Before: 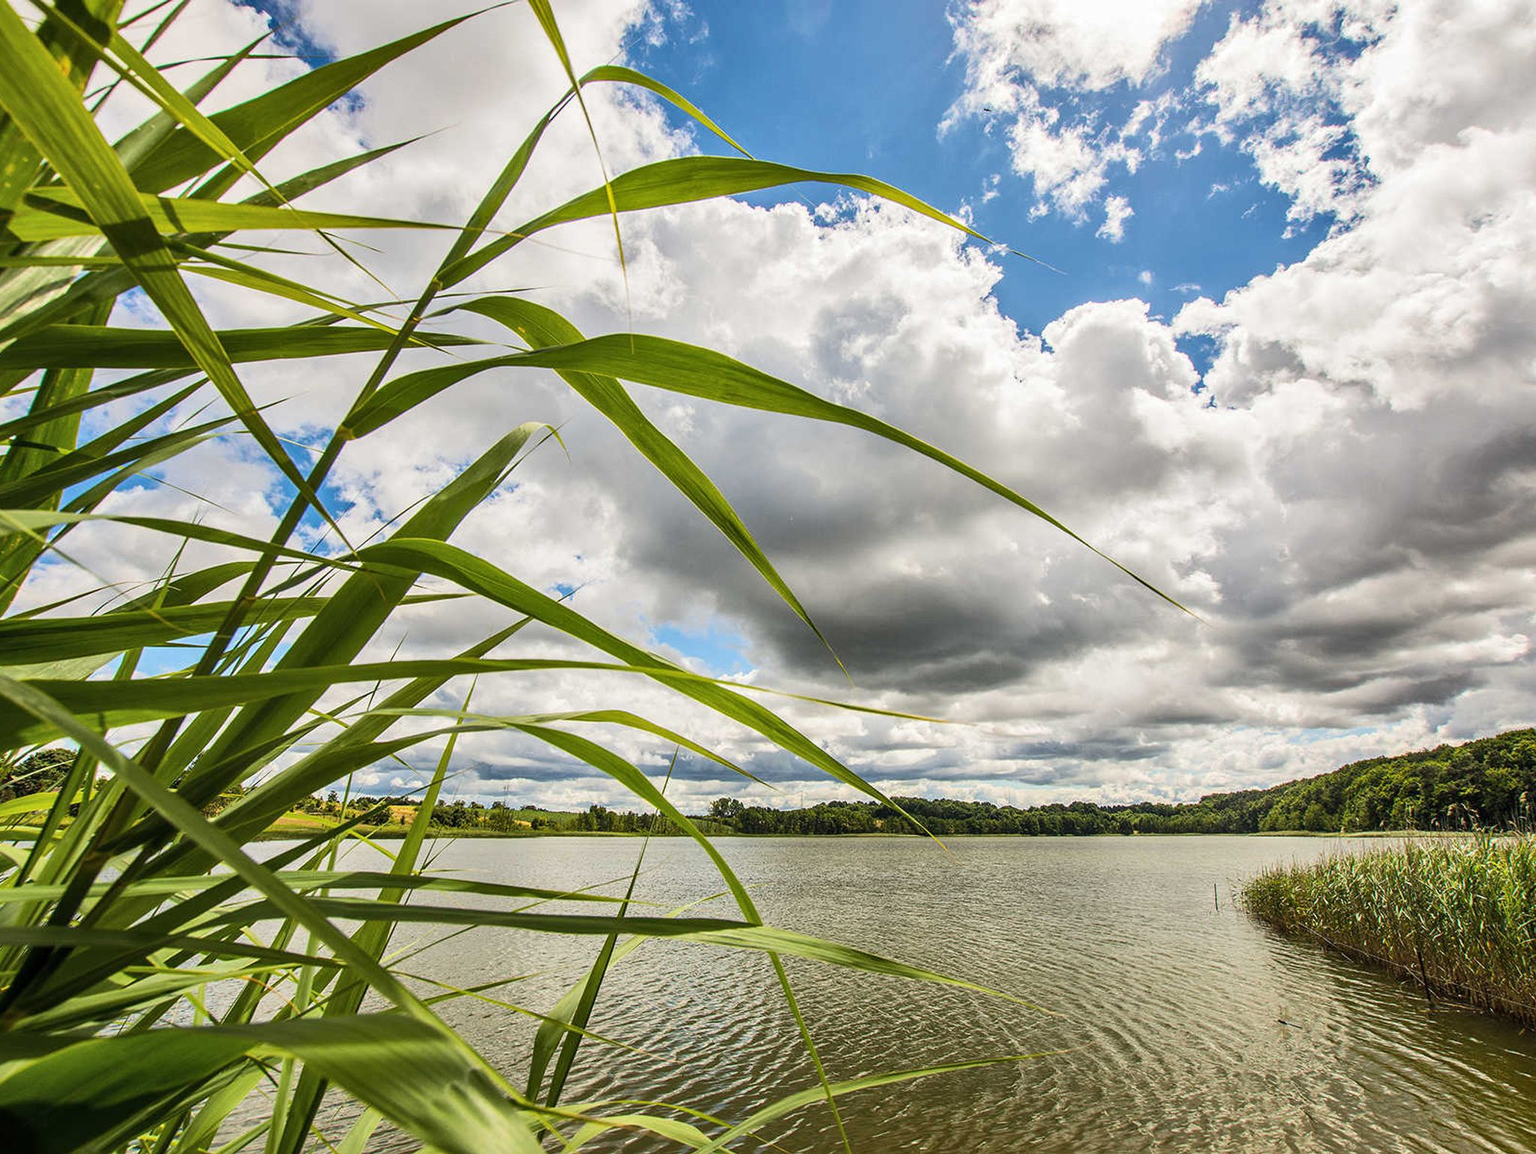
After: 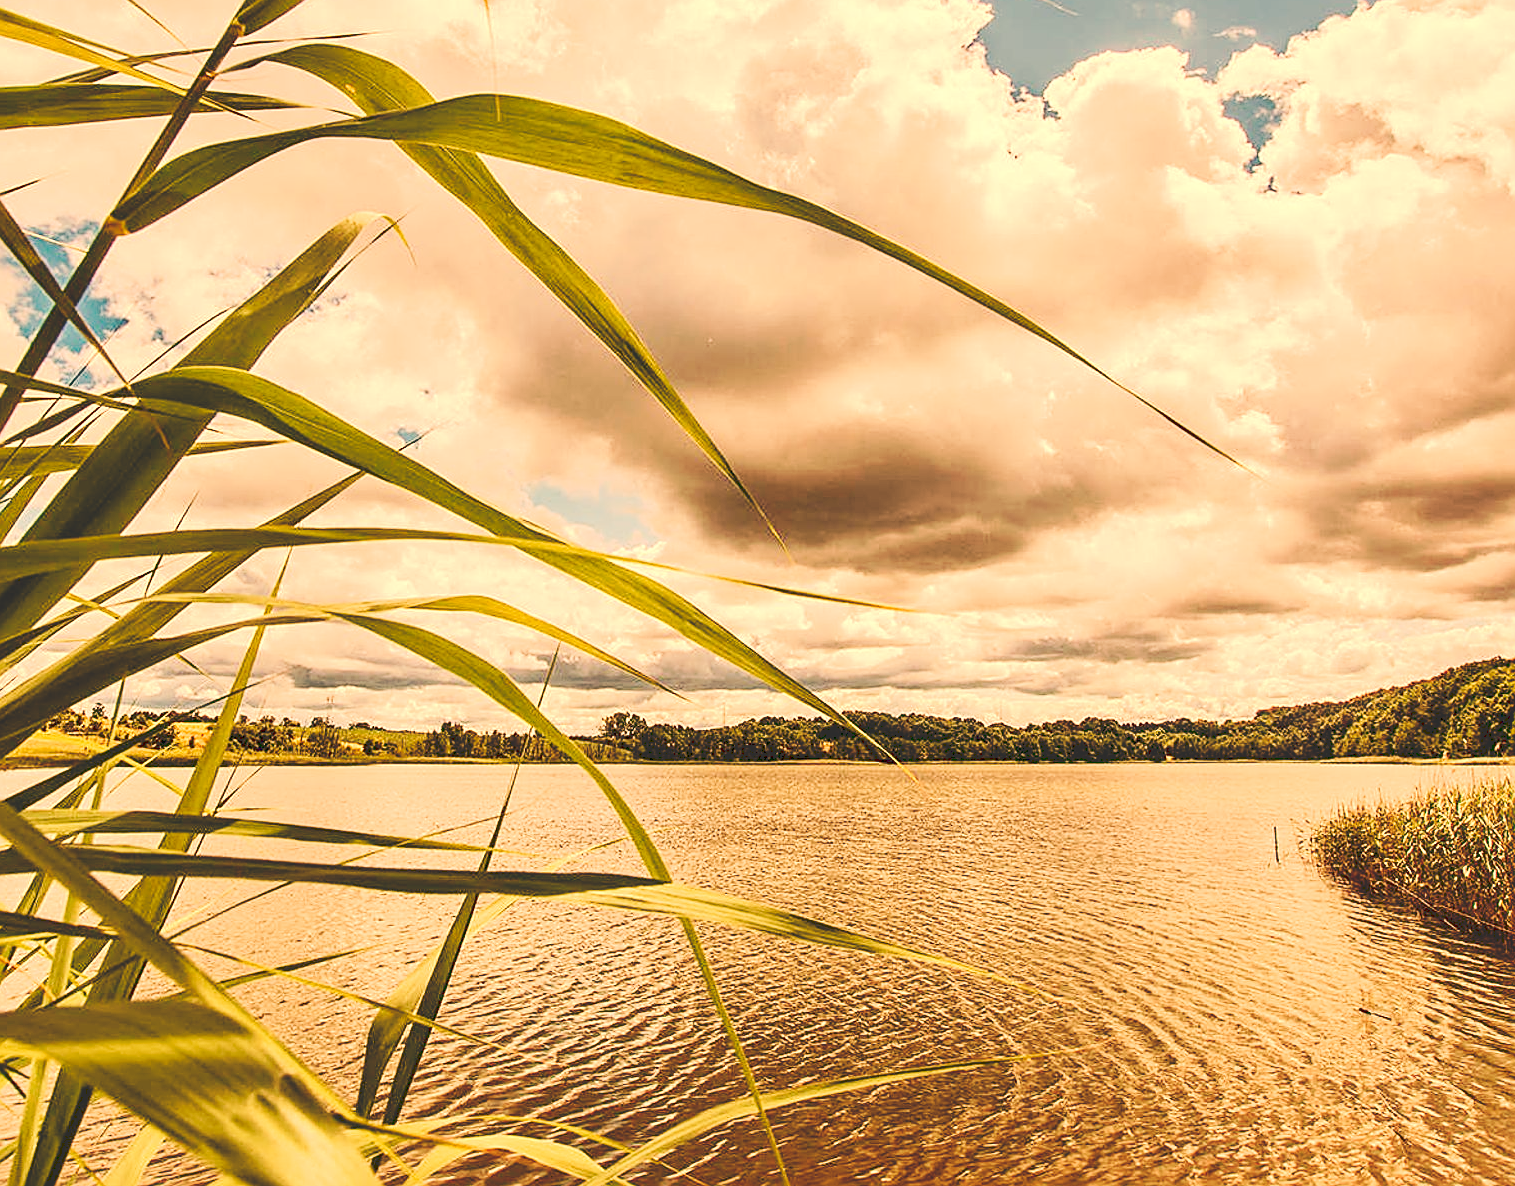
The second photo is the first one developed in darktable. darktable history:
white balance: red 1.467, blue 0.684
crop: left 16.871%, top 22.857%, right 9.116%
contrast brightness saturation: saturation -0.05
tone curve: curves: ch0 [(0, 0) (0.003, 0.178) (0.011, 0.177) (0.025, 0.177) (0.044, 0.178) (0.069, 0.178) (0.1, 0.18) (0.136, 0.183) (0.177, 0.199) (0.224, 0.227) (0.277, 0.278) (0.335, 0.357) (0.399, 0.449) (0.468, 0.546) (0.543, 0.65) (0.623, 0.724) (0.709, 0.804) (0.801, 0.868) (0.898, 0.921) (1, 1)], preserve colors none
sharpen: on, module defaults
